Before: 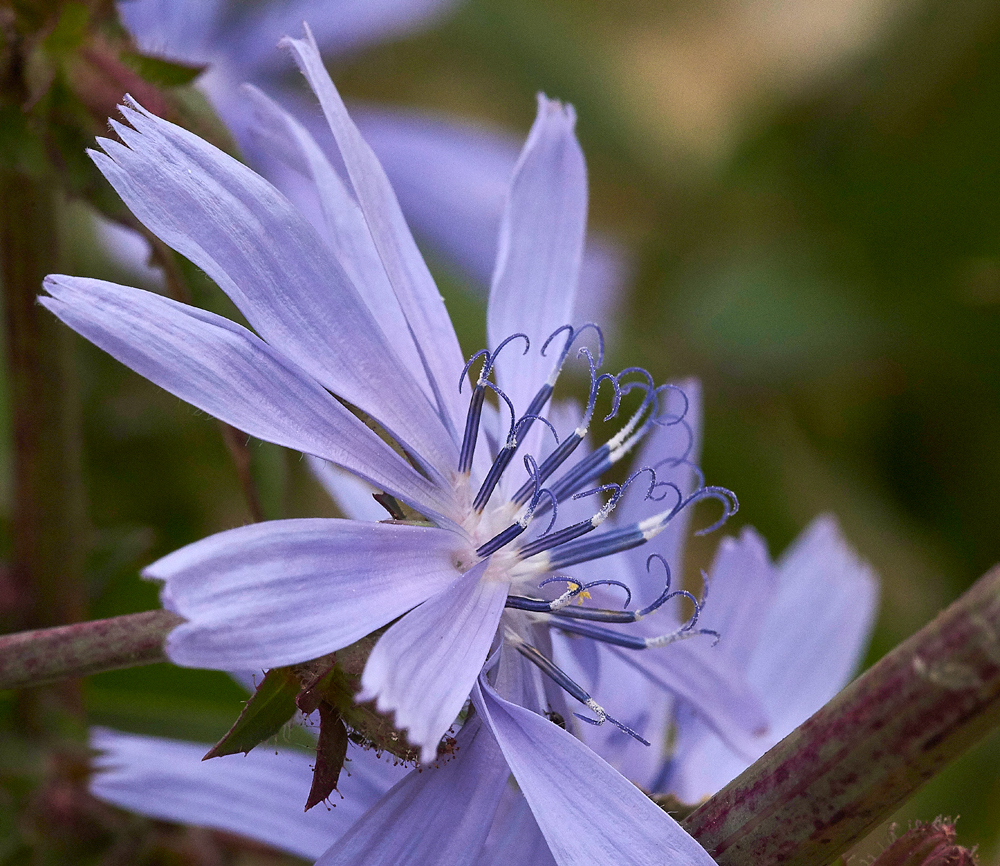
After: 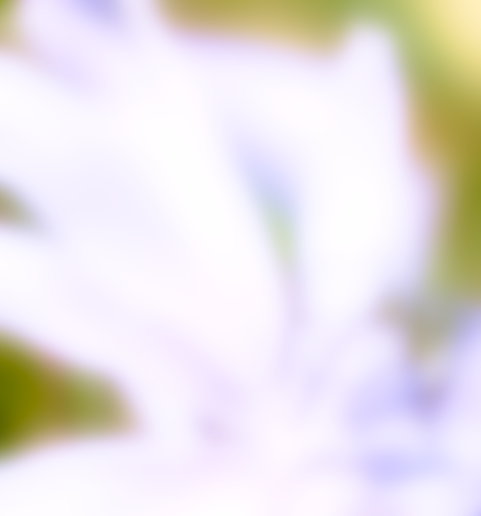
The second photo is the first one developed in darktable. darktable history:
velvia: on, module defaults
tone equalizer: on, module defaults
exposure: black level correction 0, exposure 1.2 EV, compensate highlight preservation false
rotate and perspective: rotation 0.226°, lens shift (vertical) -0.042, crop left 0.023, crop right 0.982, crop top 0.006, crop bottom 0.994
base curve: curves: ch0 [(0, 0) (0.032, 0.037) (0.105, 0.228) (0.435, 0.76) (0.856, 0.983) (1, 1)], preserve colors none
crop: left 17.835%, top 7.675%, right 32.881%, bottom 32.213%
lowpass: radius 16, unbound 0
